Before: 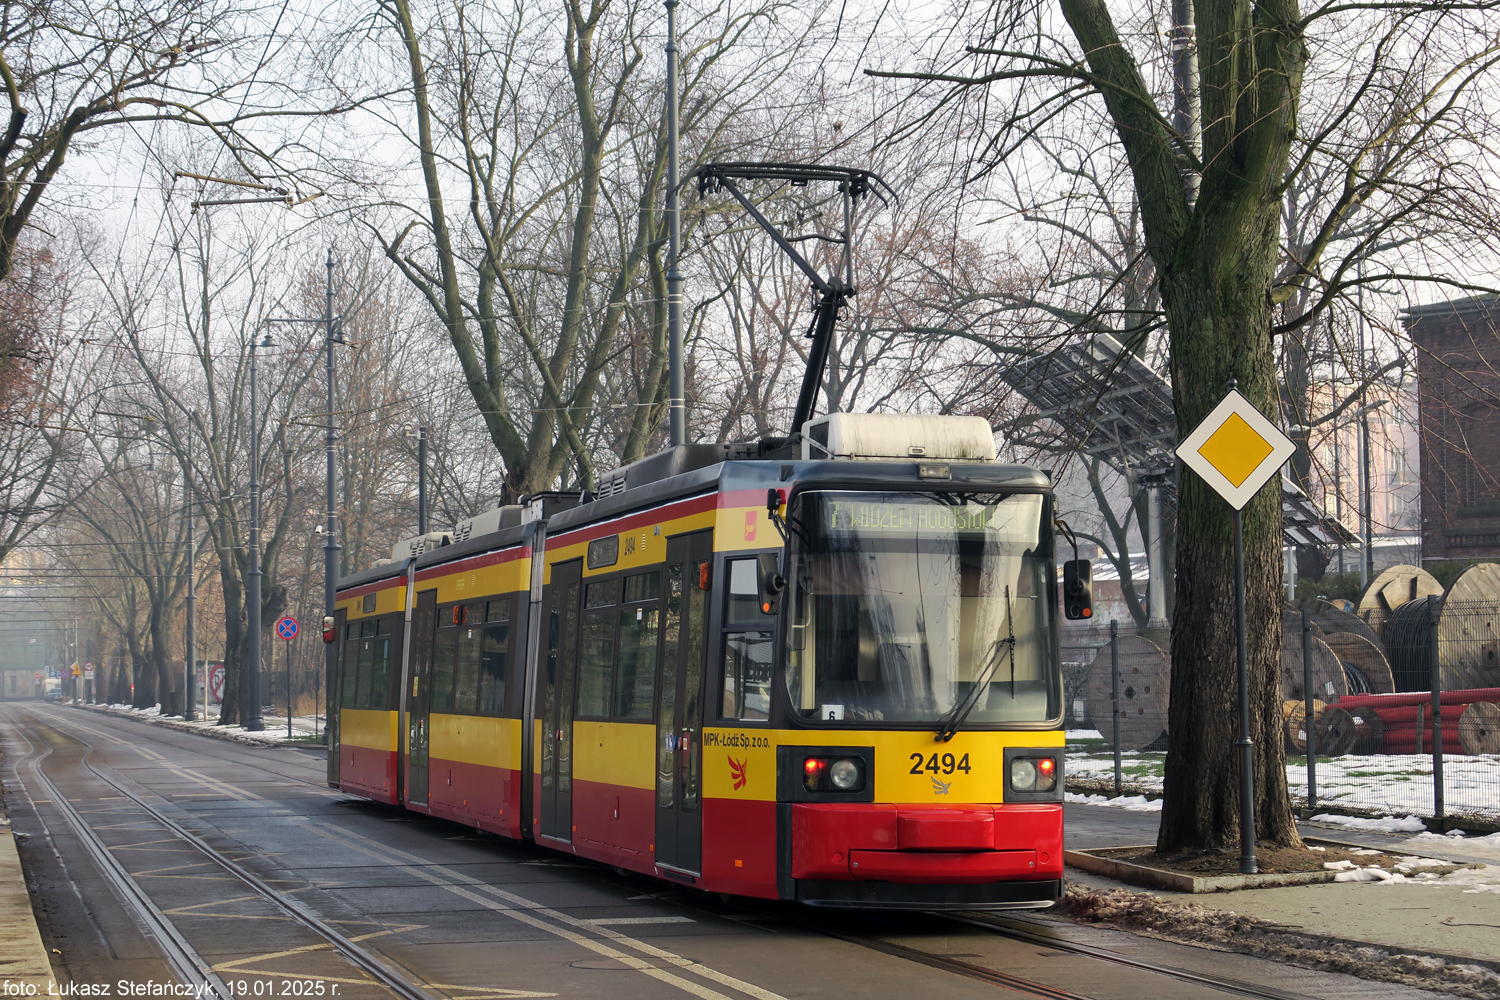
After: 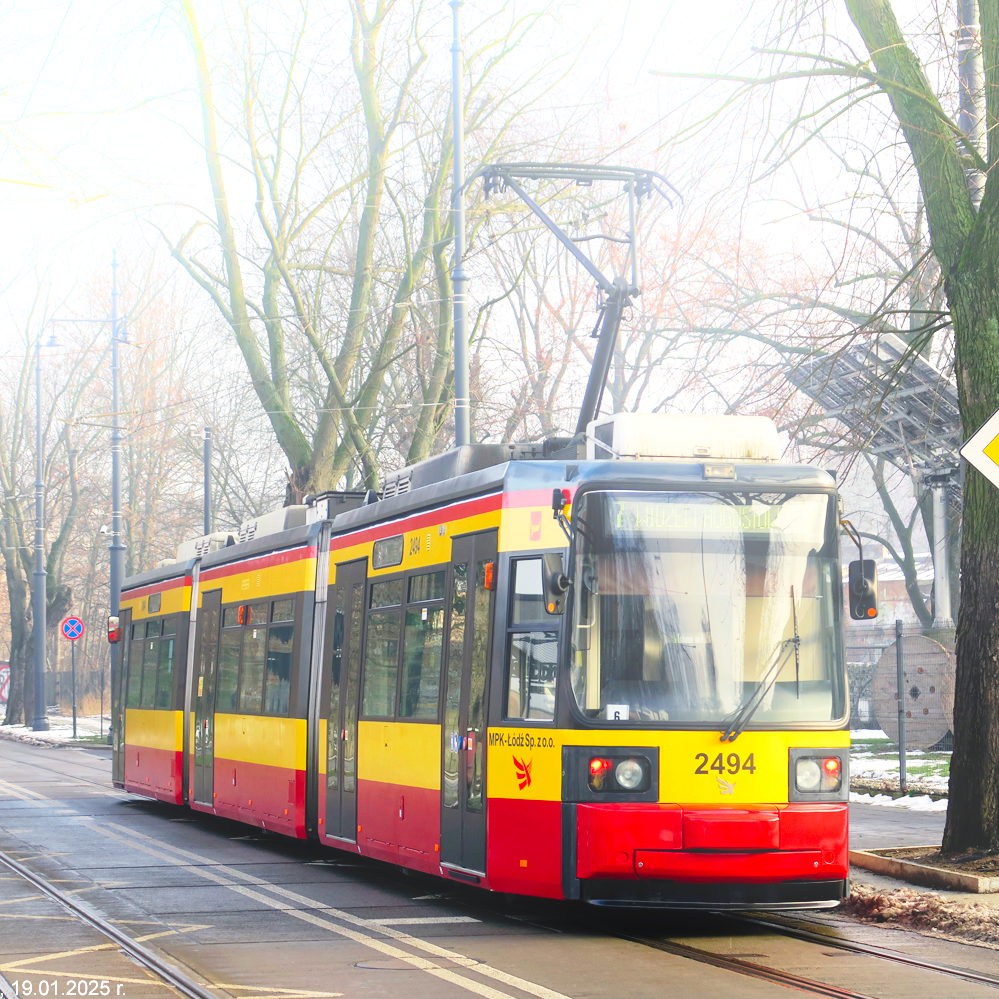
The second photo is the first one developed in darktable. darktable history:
crop and rotate: left 14.436%, right 18.898%
exposure: exposure 0.2 EV, compensate highlight preservation false
bloom: on, module defaults
color zones: curves: ch0 [(0, 0.613) (0.01, 0.613) (0.245, 0.448) (0.498, 0.529) (0.642, 0.665) (0.879, 0.777) (0.99, 0.613)]; ch1 [(0, 0) (0.143, 0) (0.286, 0) (0.429, 0) (0.571, 0) (0.714, 0) (0.857, 0)], mix -121.96%
base curve: curves: ch0 [(0, 0) (0.008, 0.007) (0.022, 0.029) (0.048, 0.089) (0.092, 0.197) (0.191, 0.399) (0.275, 0.534) (0.357, 0.65) (0.477, 0.78) (0.542, 0.833) (0.799, 0.973) (1, 1)], preserve colors none
